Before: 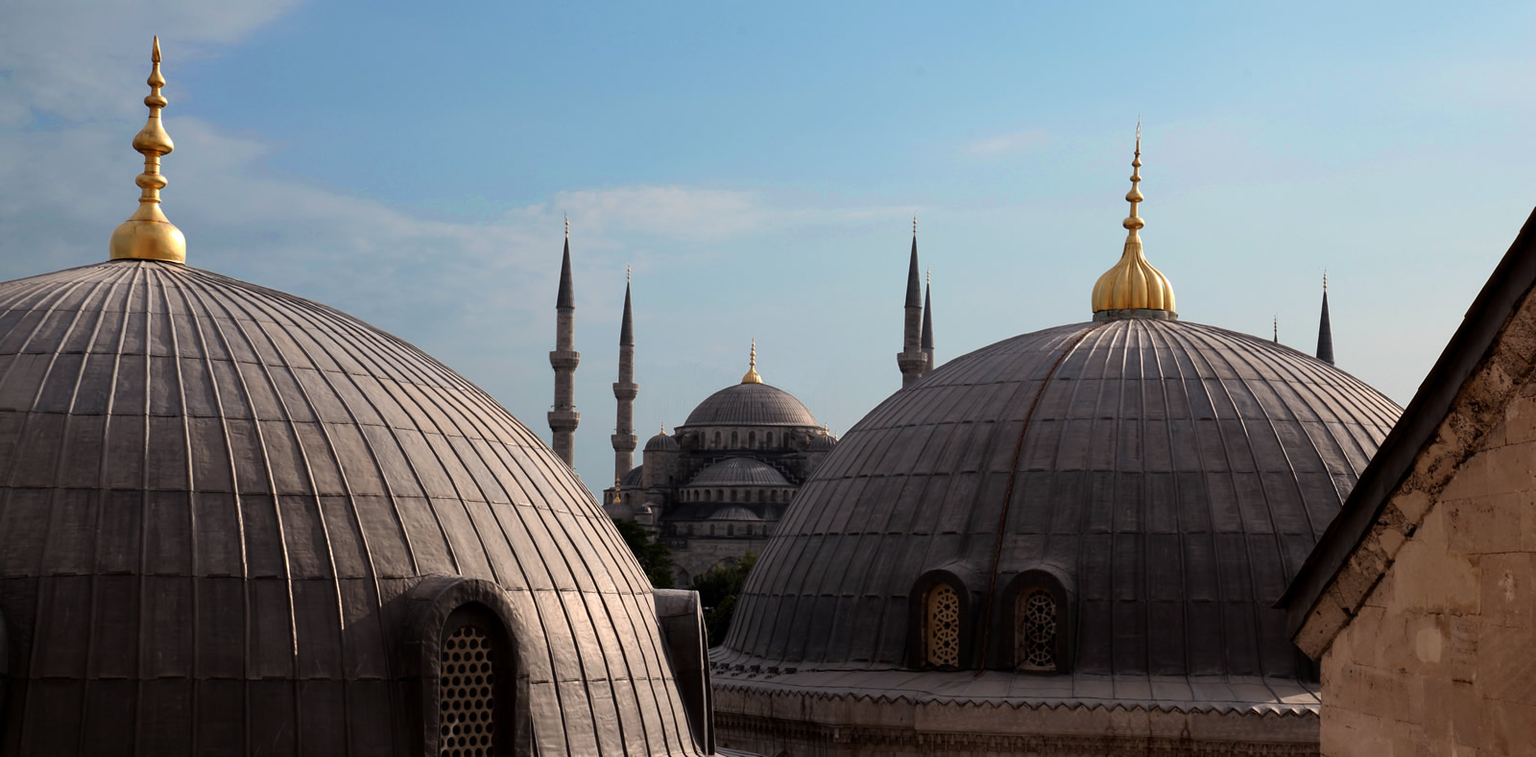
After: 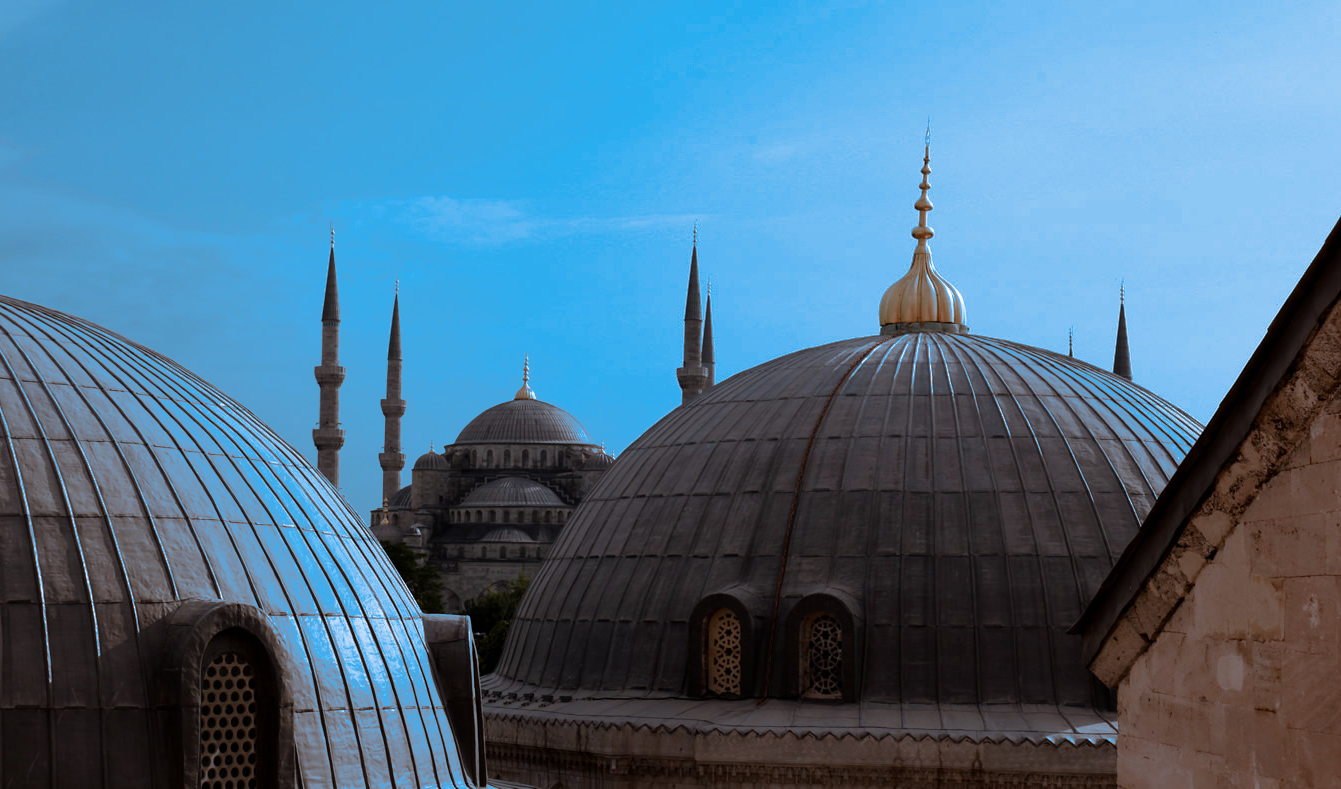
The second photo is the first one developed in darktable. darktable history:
split-toning: shadows › hue 220°, shadows › saturation 0.64, highlights › hue 220°, highlights › saturation 0.64, balance 0, compress 5.22%
crop: left 16.145%
